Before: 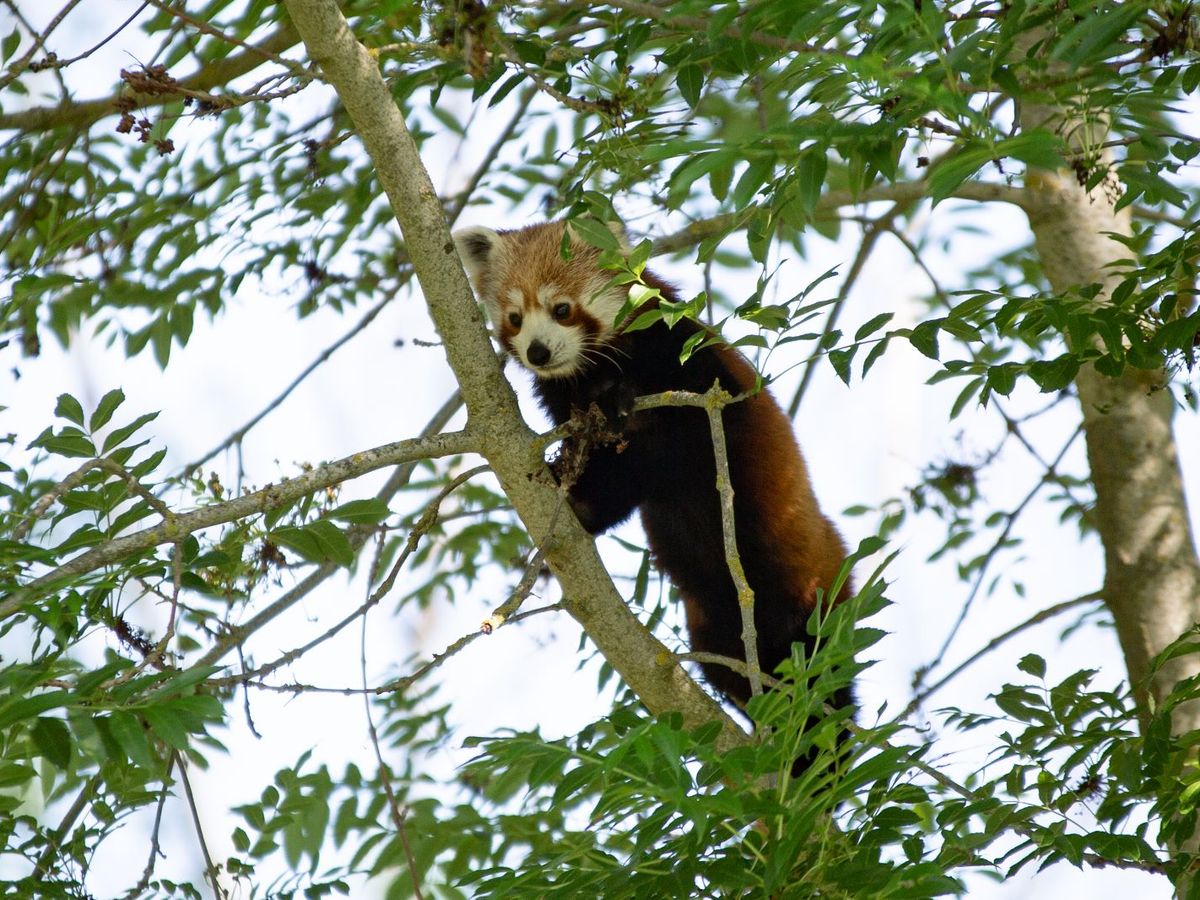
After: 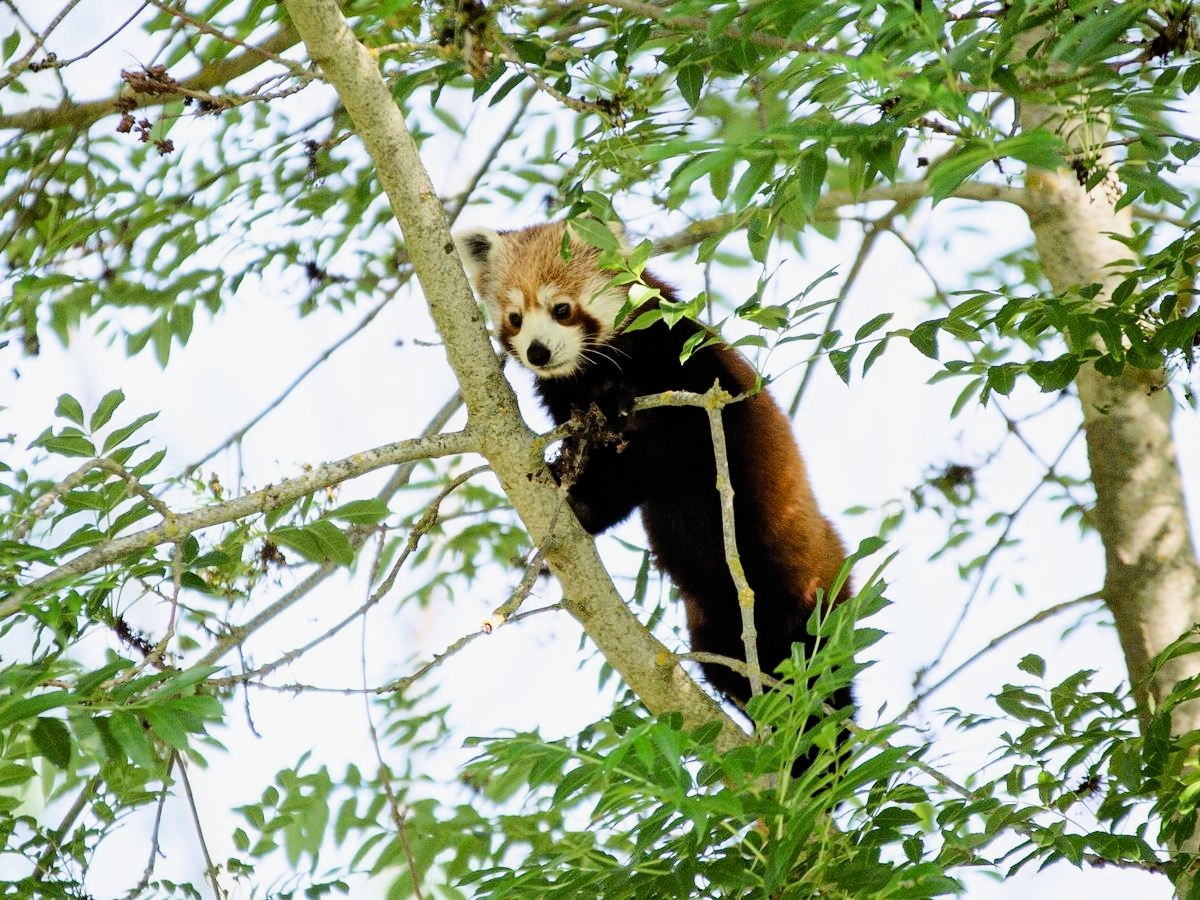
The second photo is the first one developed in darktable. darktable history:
exposure: black level correction 0, exposure 0.93 EV, compensate highlight preservation false
filmic rgb: black relative exposure -7.65 EV, white relative exposure 4.56 EV, hardness 3.61
tone equalizer: -8 EV -0.411 EV, -7 EV -0.418 EV, -6 EV -0.357 EV, -5 EV -0.25 EV, -3 EV 0.221 EV, -2 EV 0.362 EV, -1 EV 0.386 EV, +0 EV 0.402 EV, edges refinement/feathering 500, mask exposure compensation -1.57 EV, preserve details no
